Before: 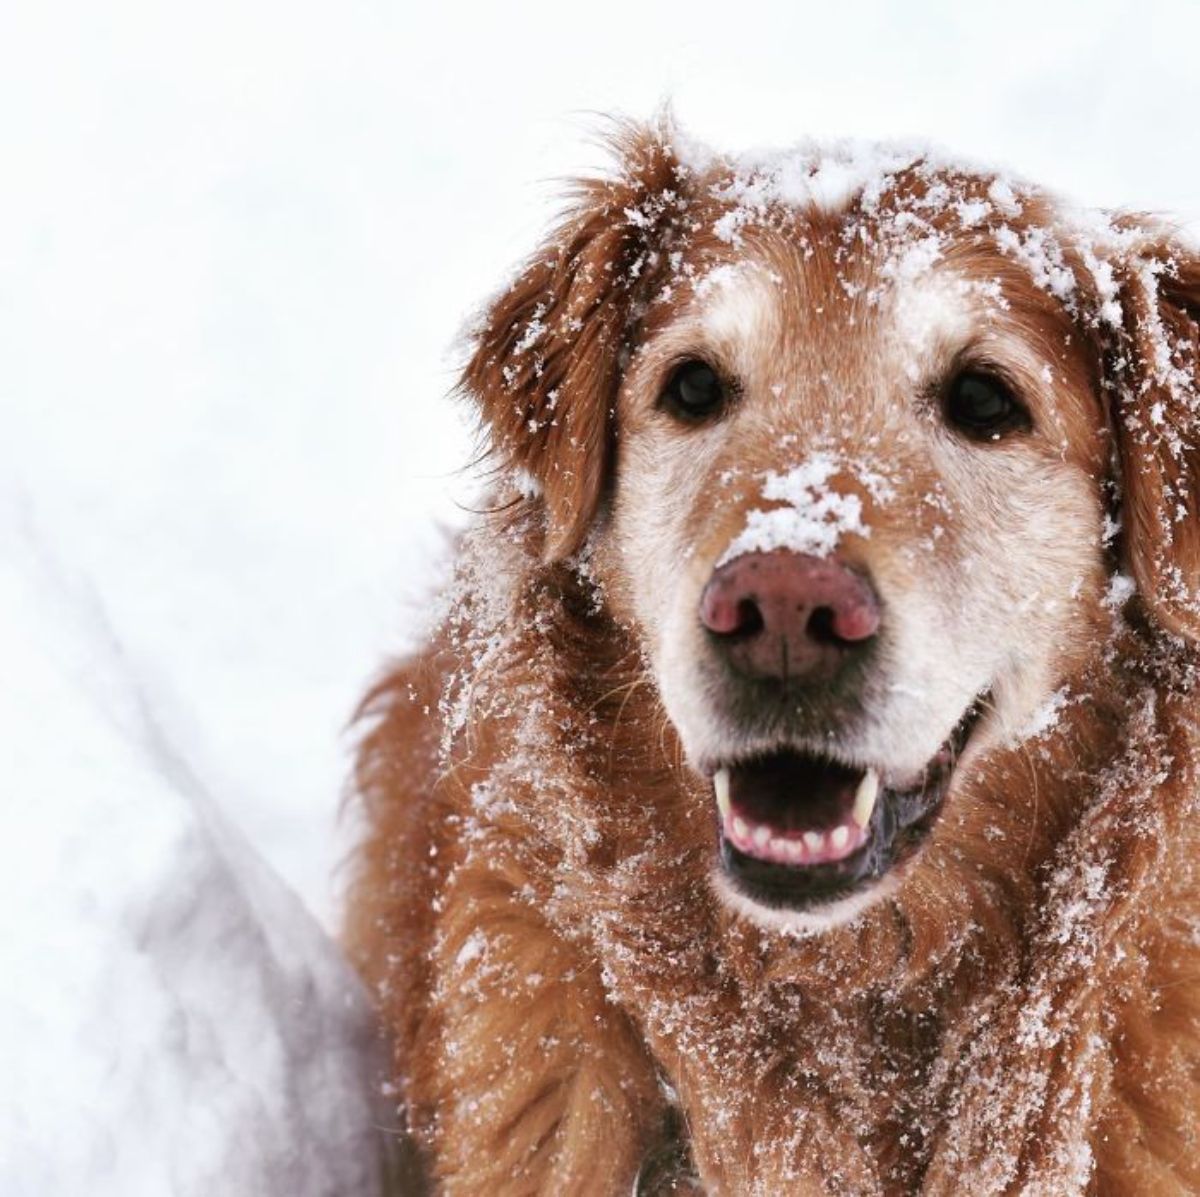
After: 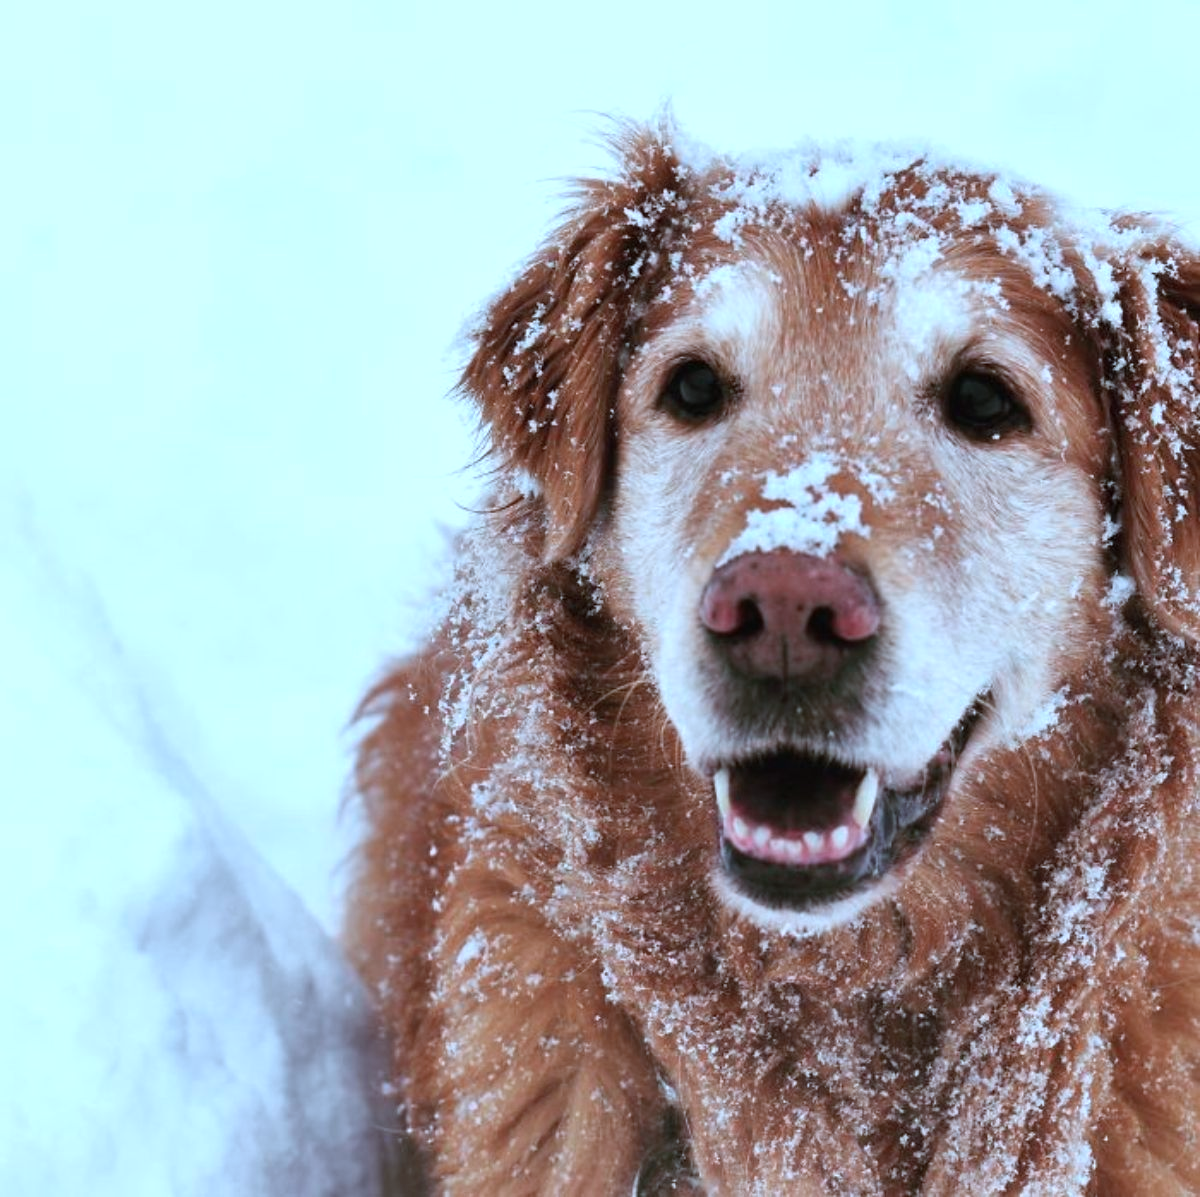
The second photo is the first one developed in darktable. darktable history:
color correction: highlights a* -9.27, highlights b* -23.61
